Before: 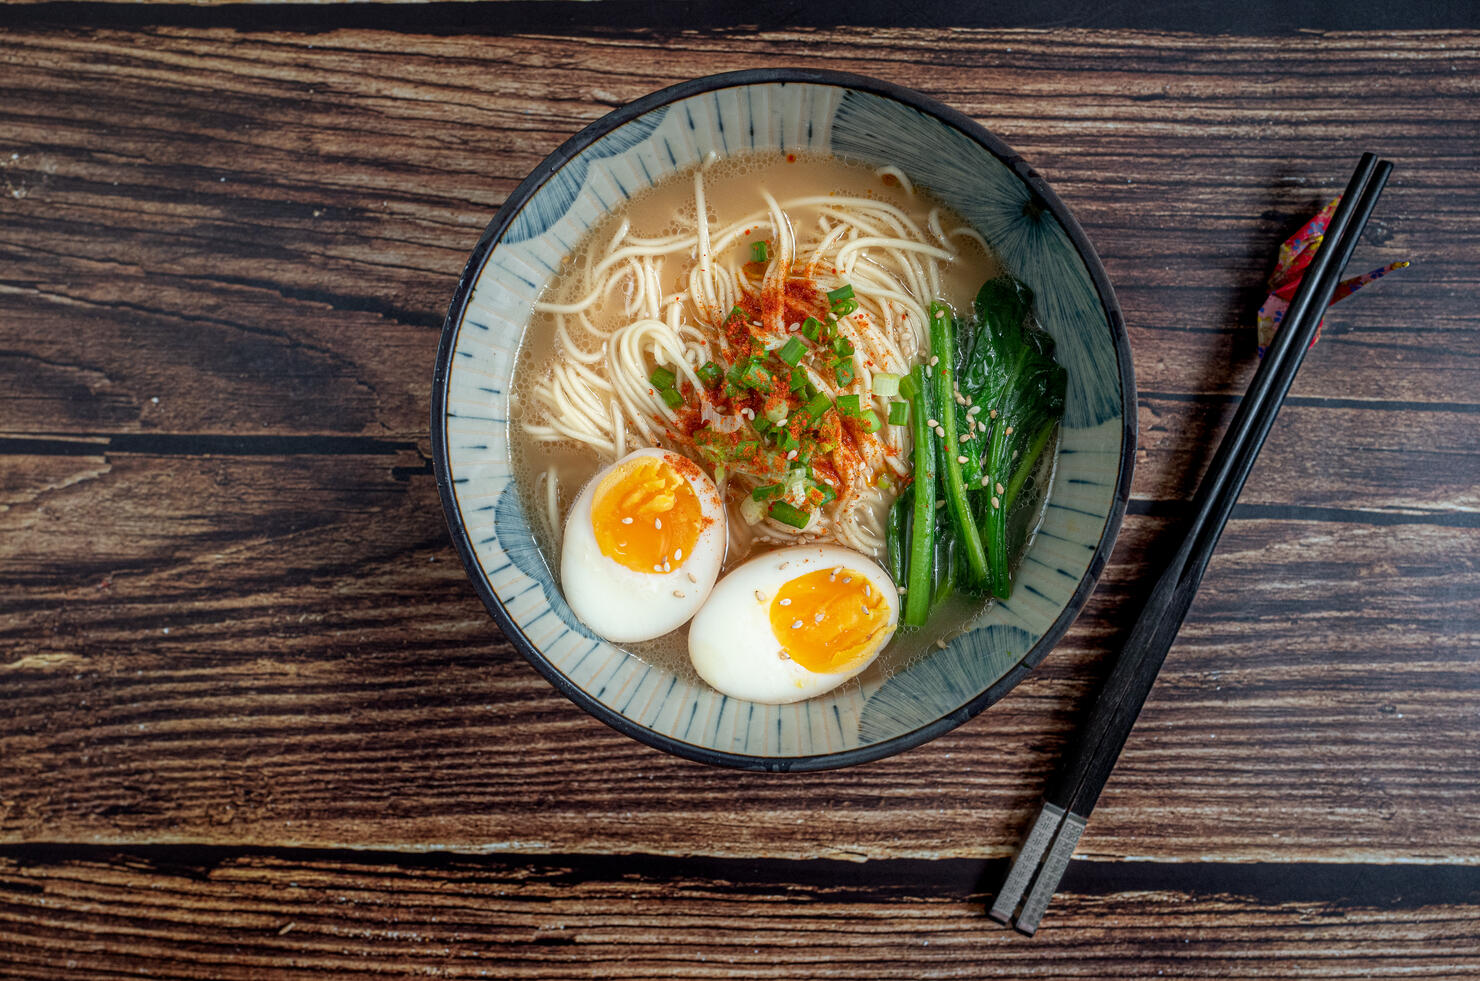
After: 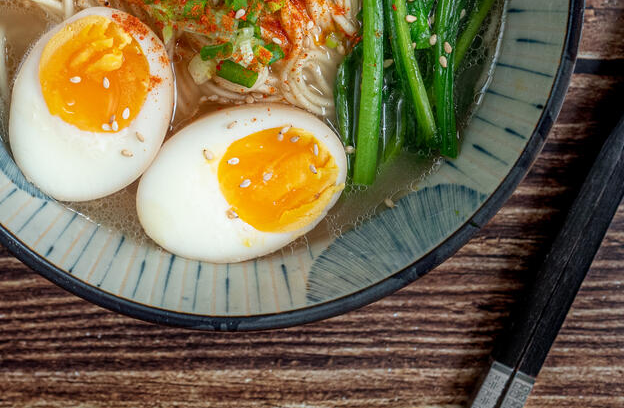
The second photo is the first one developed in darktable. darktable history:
crop: left 37.335%, top 44.996%, right 20.497%, bottom 13.373%
